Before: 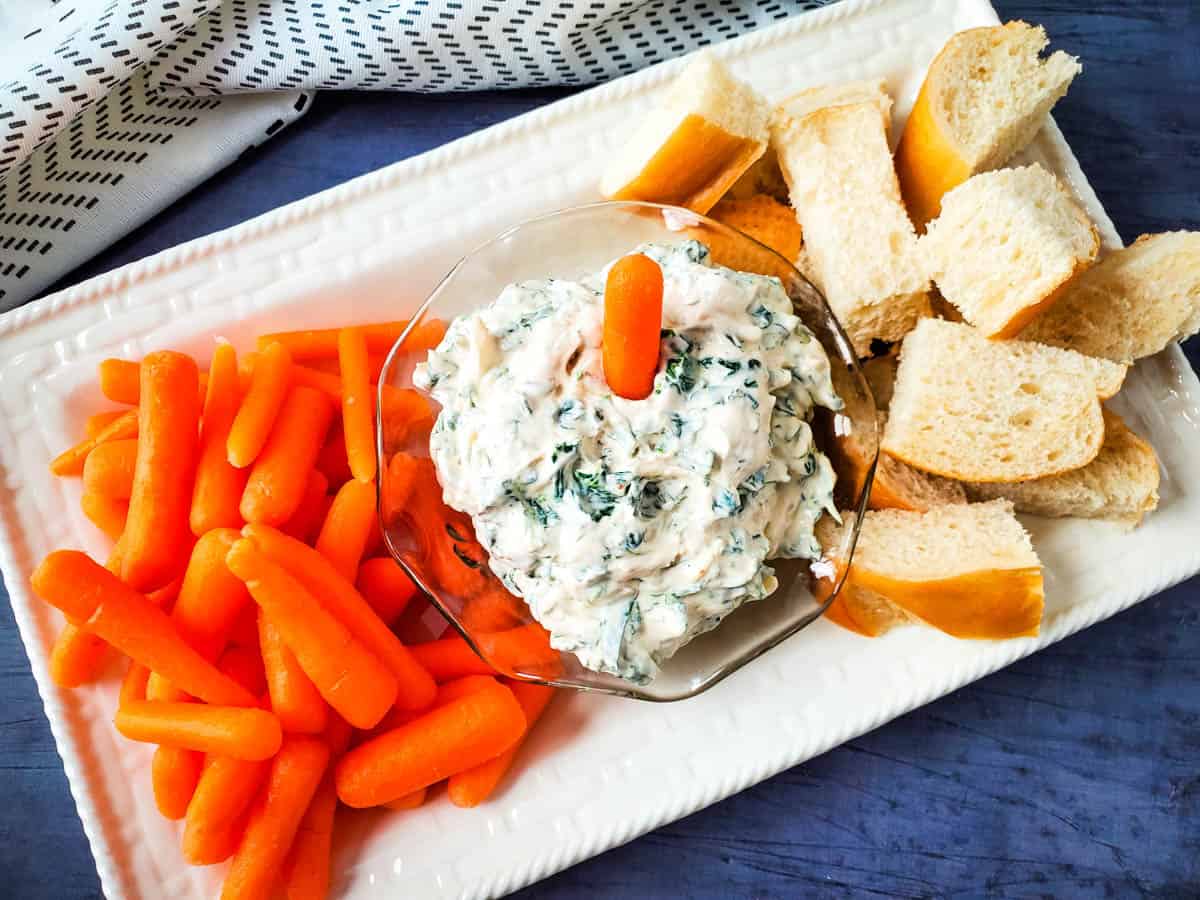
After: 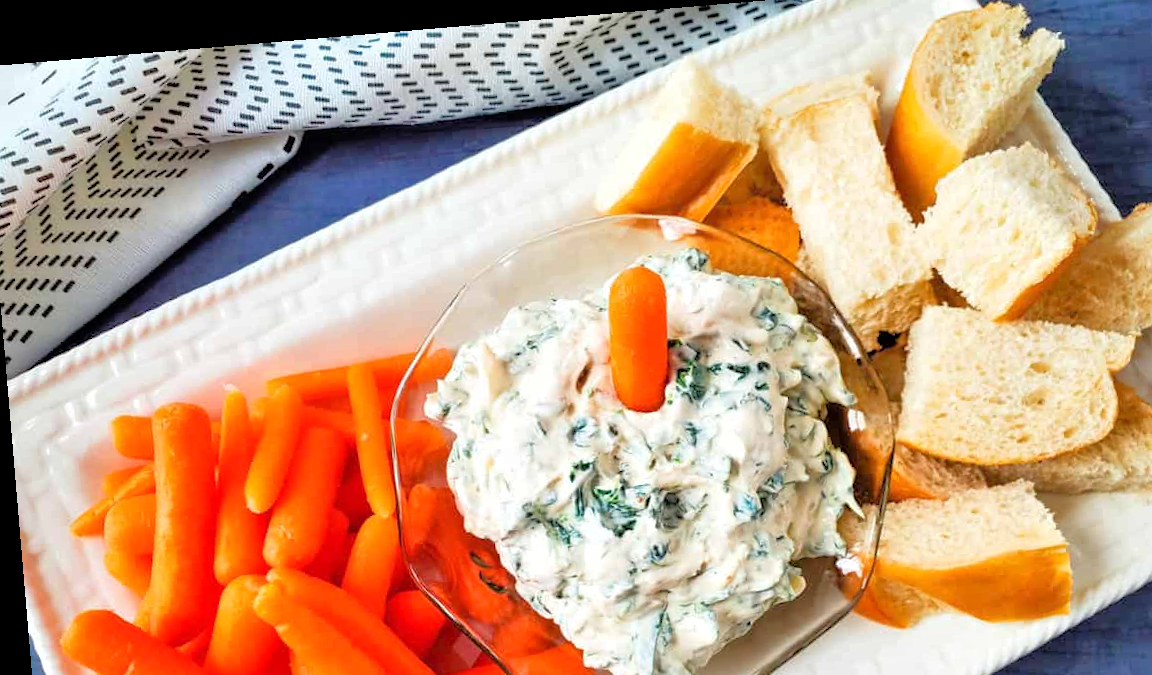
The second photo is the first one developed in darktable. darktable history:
crop: left 1.509%, top 3.452%, right 7.696%, bottom 28.452%
rotate and perspective: rotation -4.86°, automatic cropping off
tone equalizer: -7 EV 0.15 EV, -6 EV 0.6 EV, -5 EV 1.15 EV, -4 EV 1.33 EV, -3 EV 1.15 EV, -2 EV 0.6 EV, -1 EV 0.15 EV, mask exposure compensation -0.5 EV
